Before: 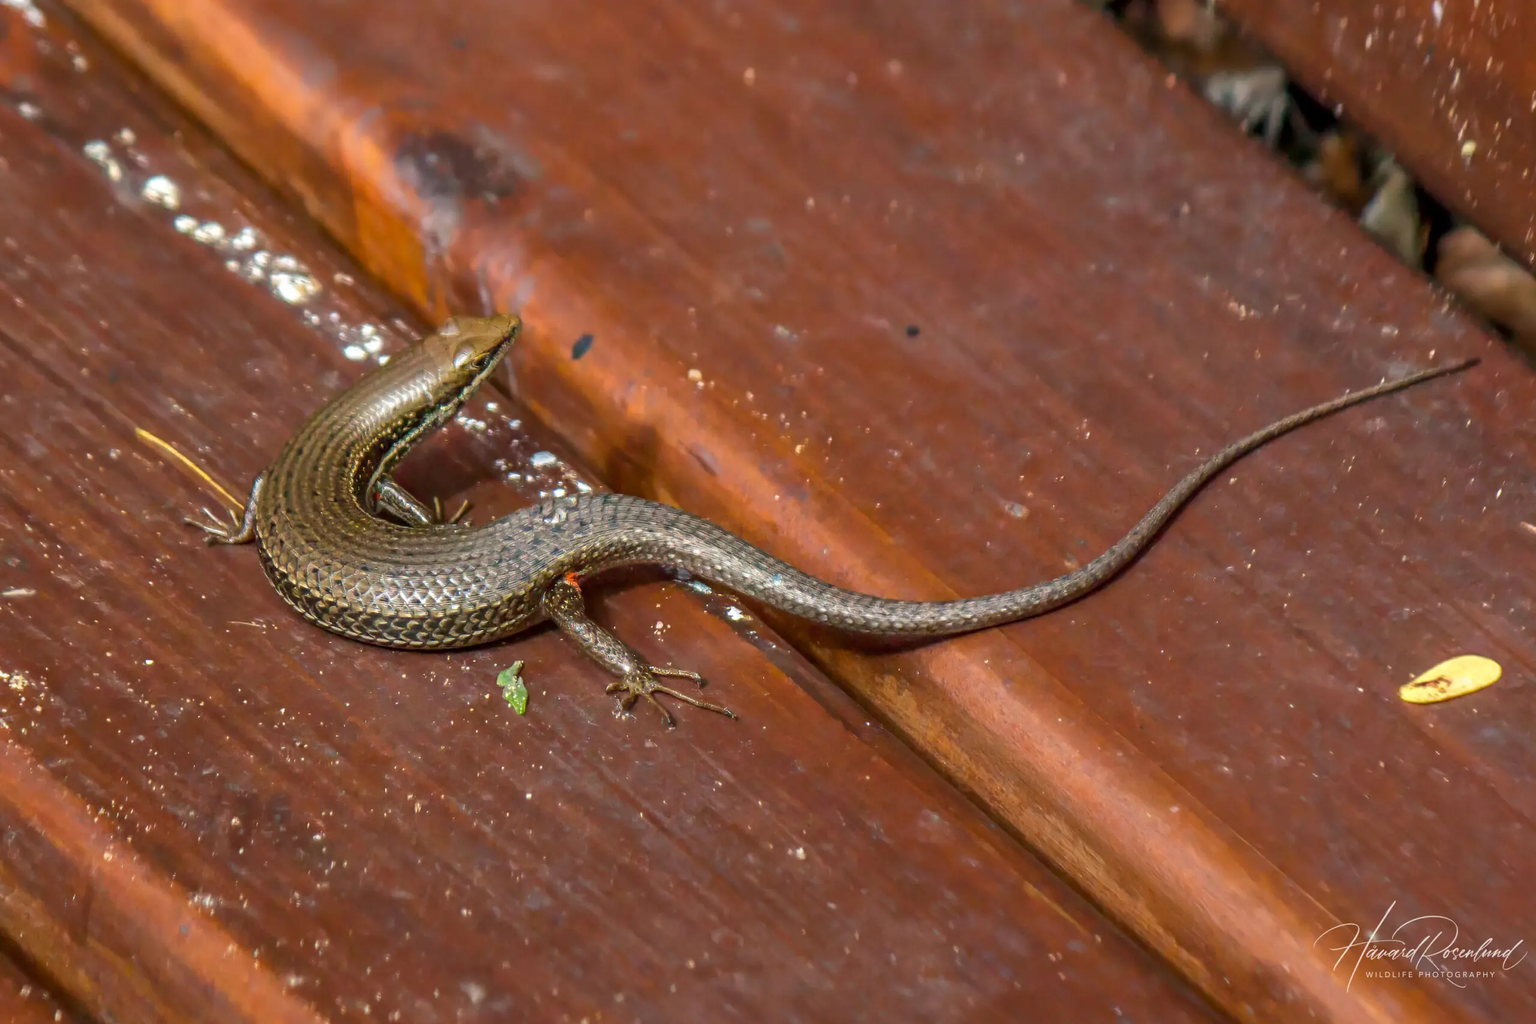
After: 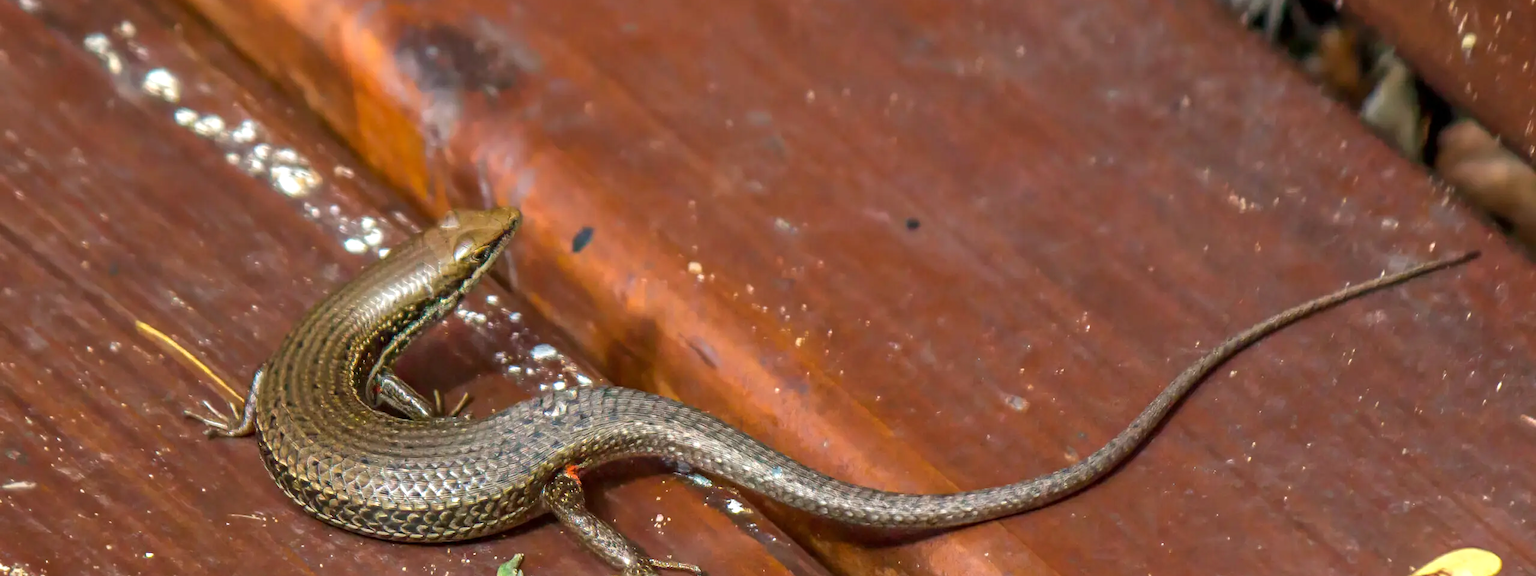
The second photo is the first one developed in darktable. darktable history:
exposure: exposure 0.175 EV, compensate exposure bias true, compensate highlight preservation false
crop and rotate: top 10.509%, bottom 33.155%
